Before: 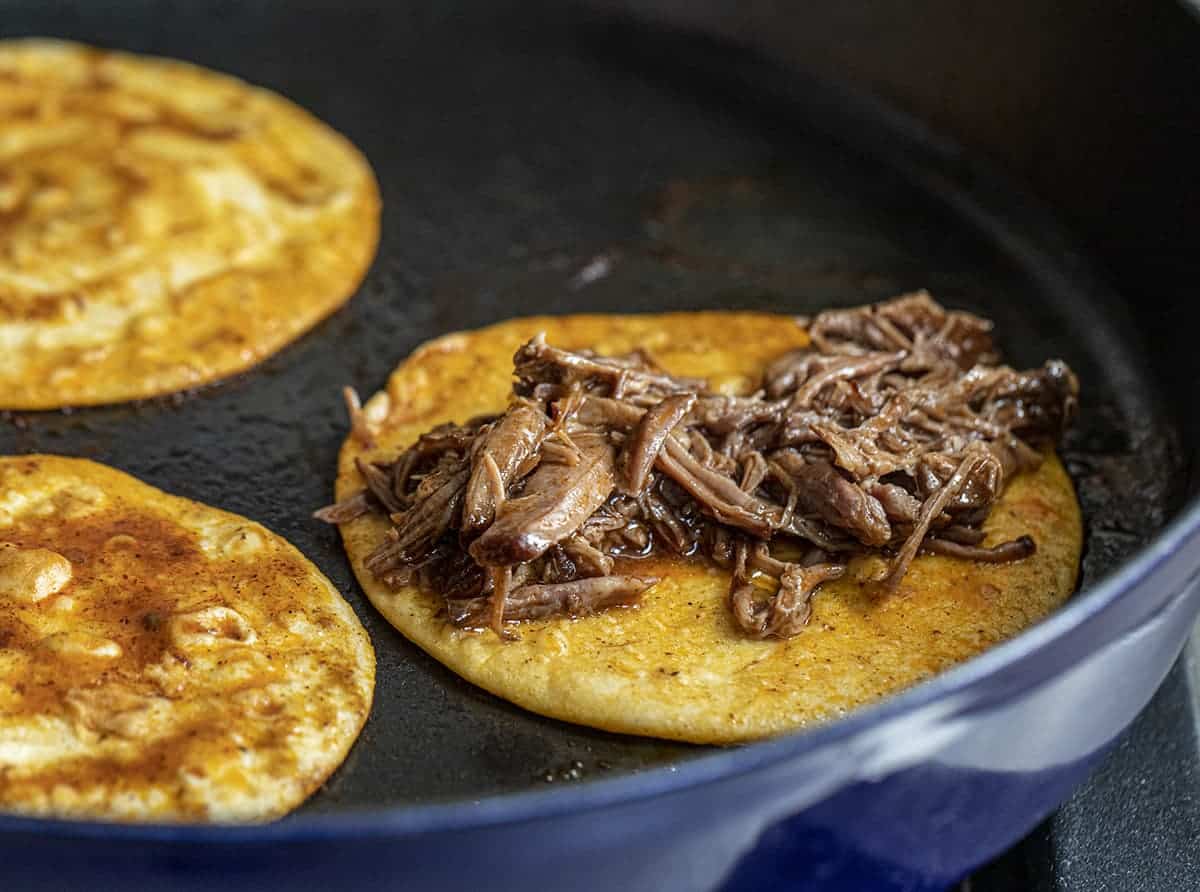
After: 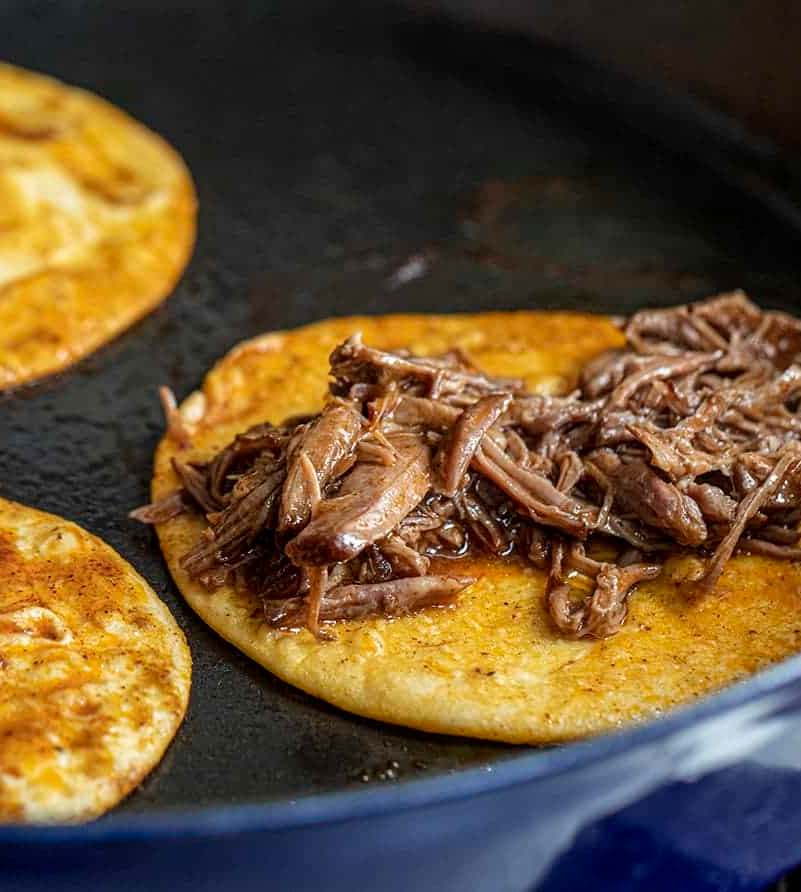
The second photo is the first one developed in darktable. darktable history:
crop and rotate: left 15.378%, right 17.828%
